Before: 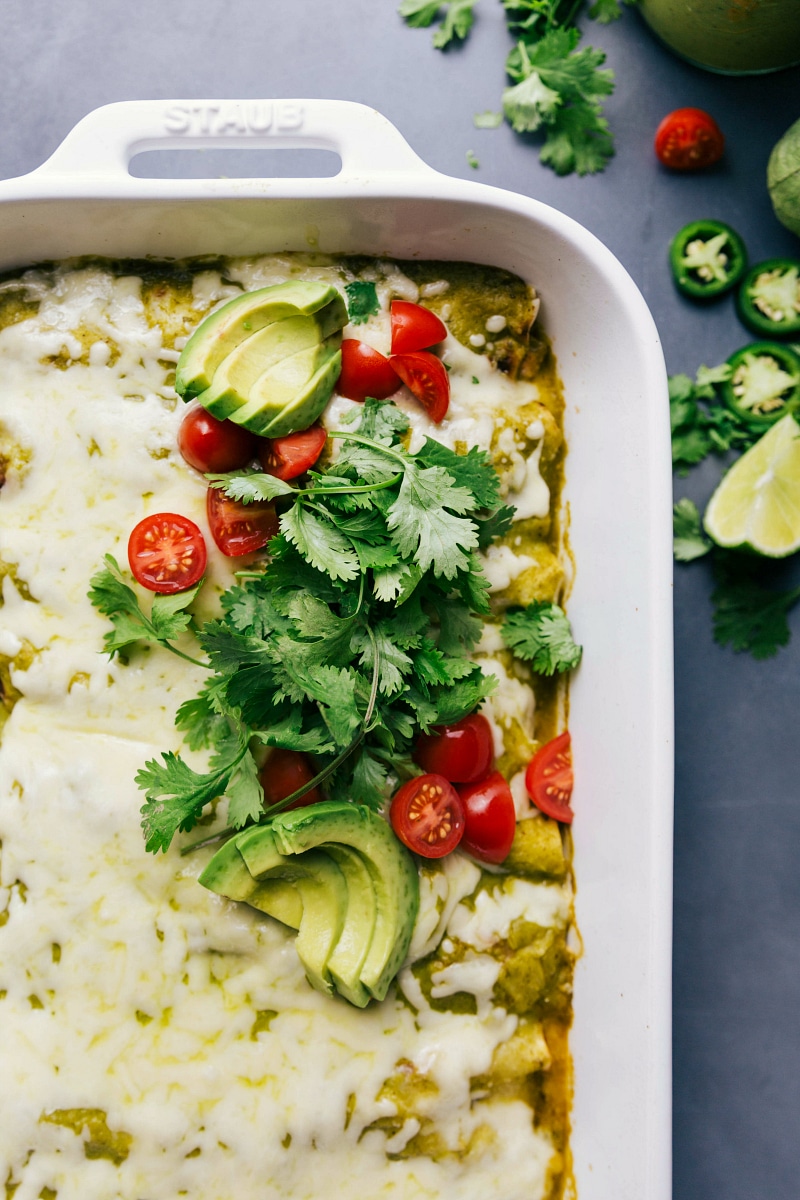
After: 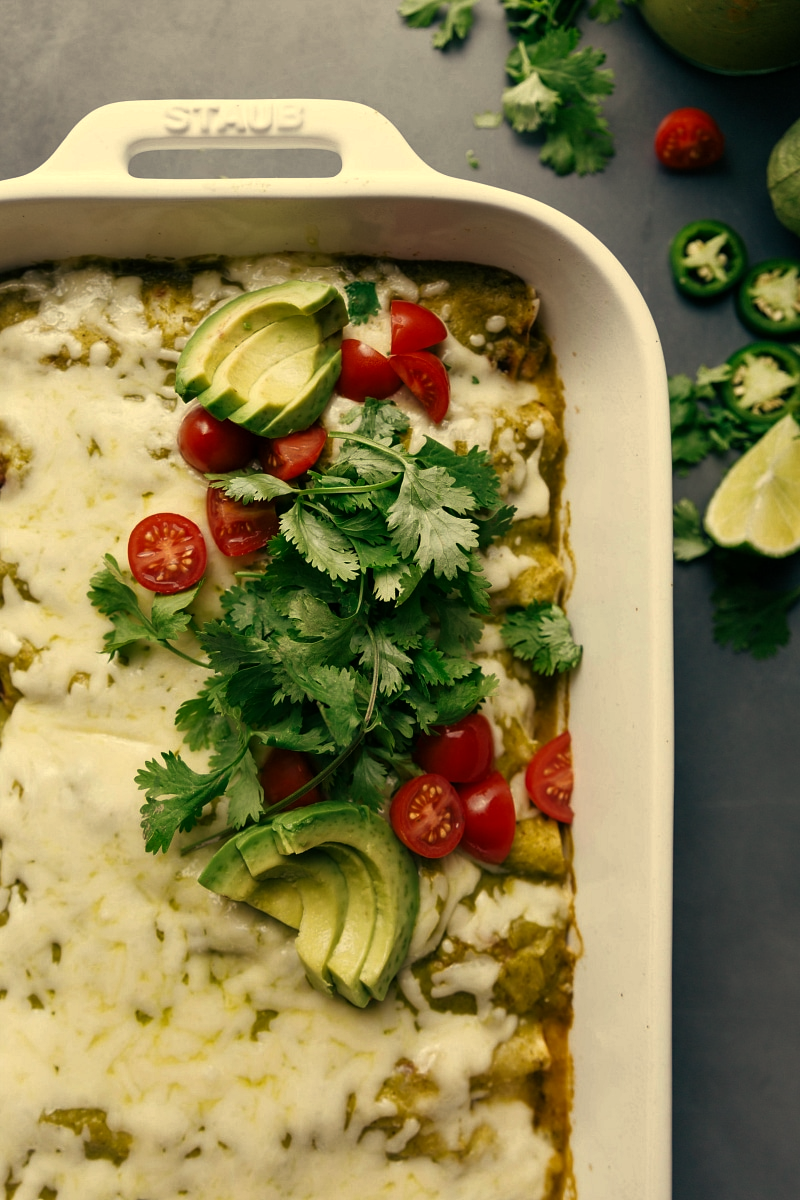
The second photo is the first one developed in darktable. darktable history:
white balance: red 1.08, blue 0.791
rgb curve: curves: ch0 [(0, 0) (0.415, 0.237) (1, 1)]
